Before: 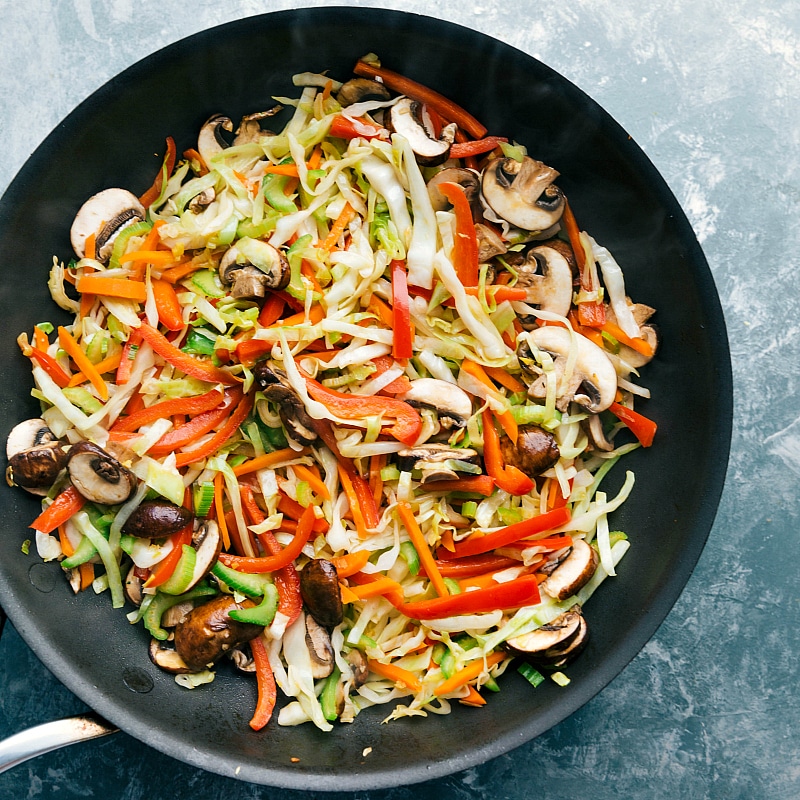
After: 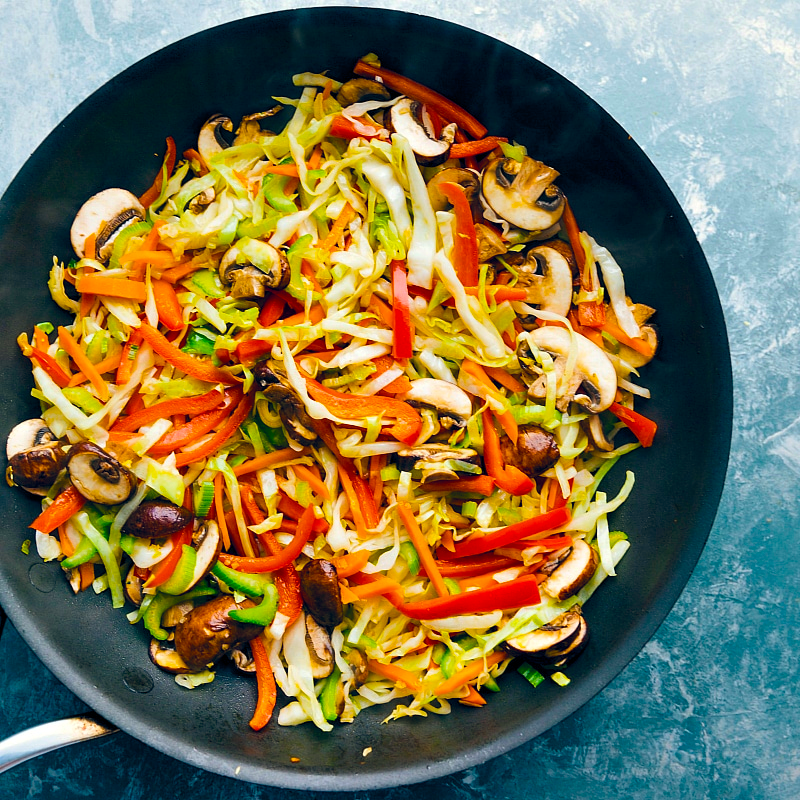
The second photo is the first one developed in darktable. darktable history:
color balance rgb: power › chroma 0.256%, power › hue 63.19°, global offset › chroma 0.125%, global offset › hue 253.9°, linear chroma grading › global chroma 41.829%, perceptual saturation grading › global saturation 25.72%
